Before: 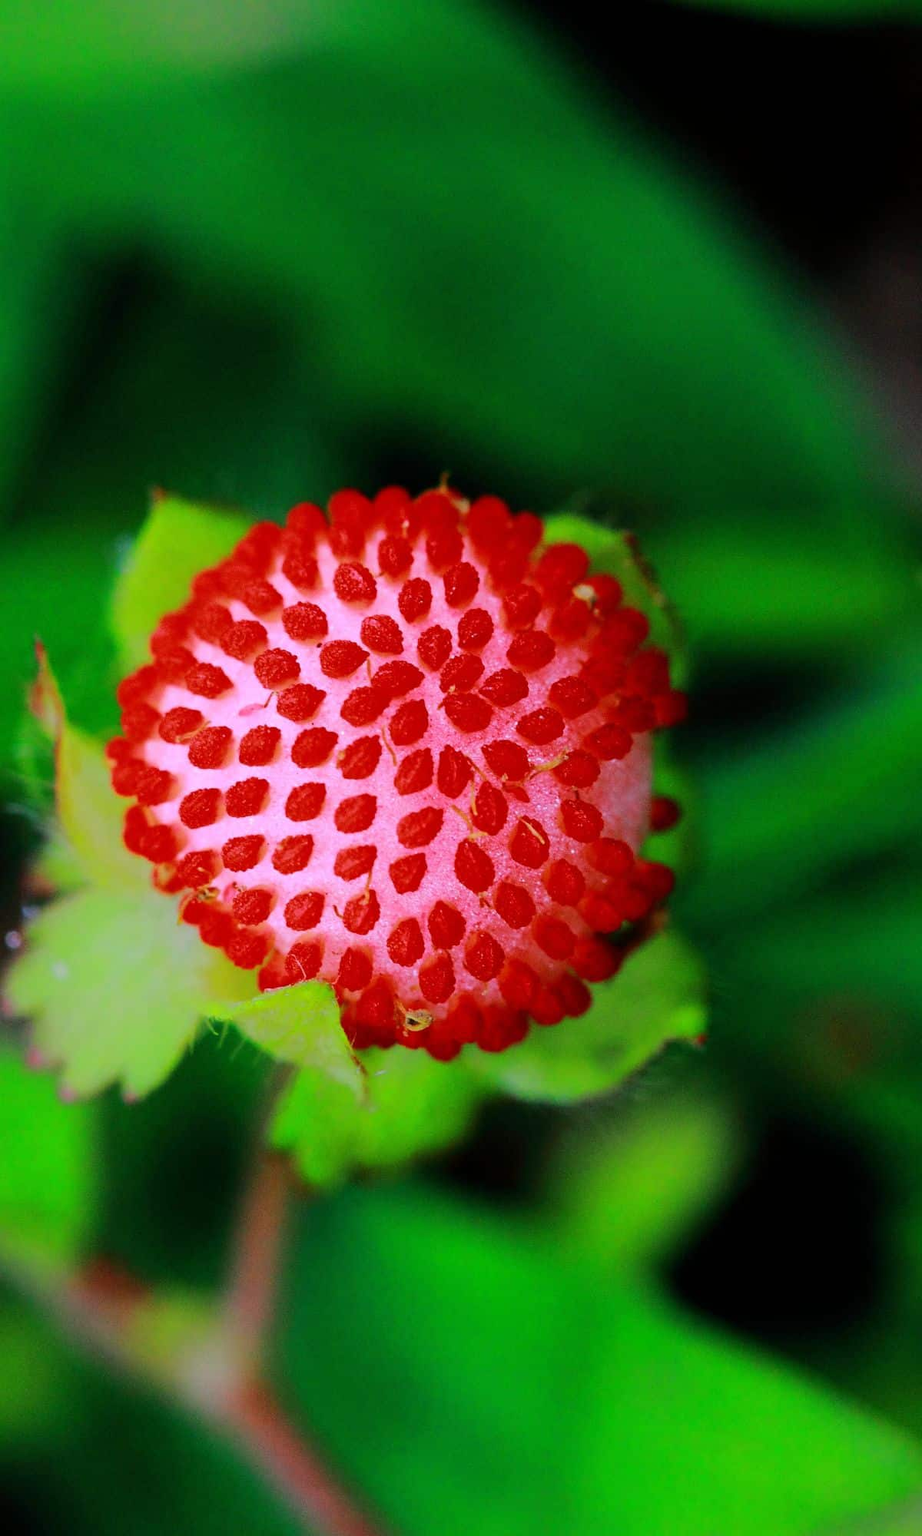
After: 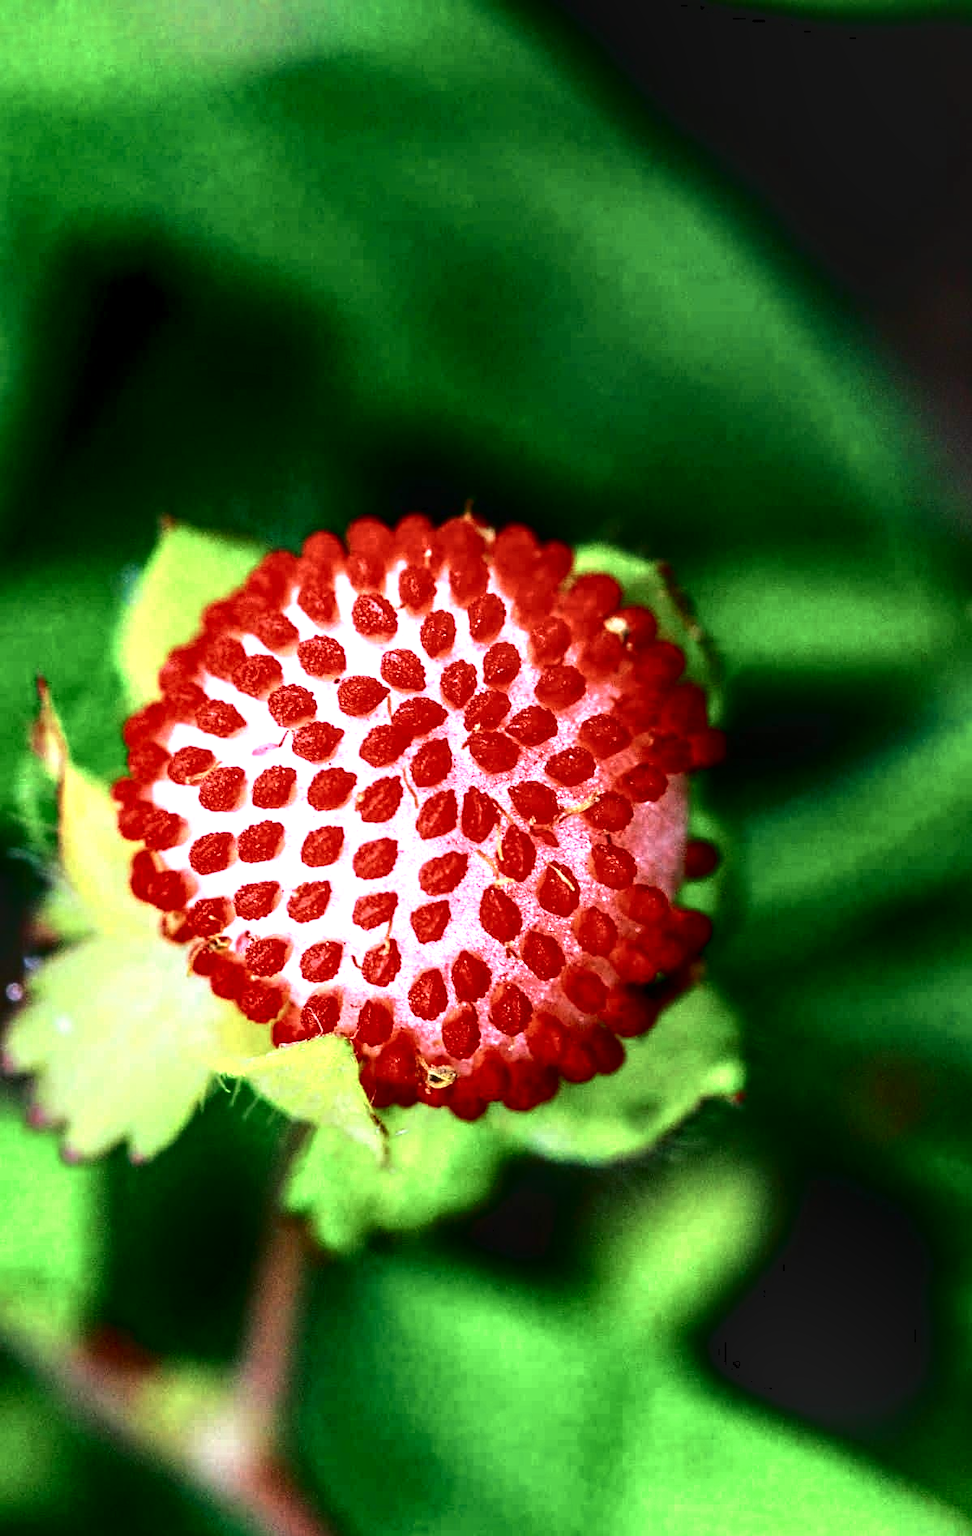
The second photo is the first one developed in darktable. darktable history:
velvia: strength 14.96%
crop and rotate: top 0%, bottom 5.23%
local contrast: detail 205%
tone curve: curves: ch0 [(0, 0) (0.003, 0.142) (0.011, 0.142) (0.025, 0.147) (0.044, 0.147) (0.069, 0.152) (0.1, 0.16) (0.136, 0.172) (0.177, 0.193) (0.224, 0.221) (0.277, 0.264) (0.335, 0.322) (0.399, 0.399) (0.468, 0.49) (0.543, 0.593) (0.623, 0.723) (0.709, 0.841) (0.801, 0.925) (0.898, 0.976) (1, 1)], color space Lab, independent channels, preserve colors none
